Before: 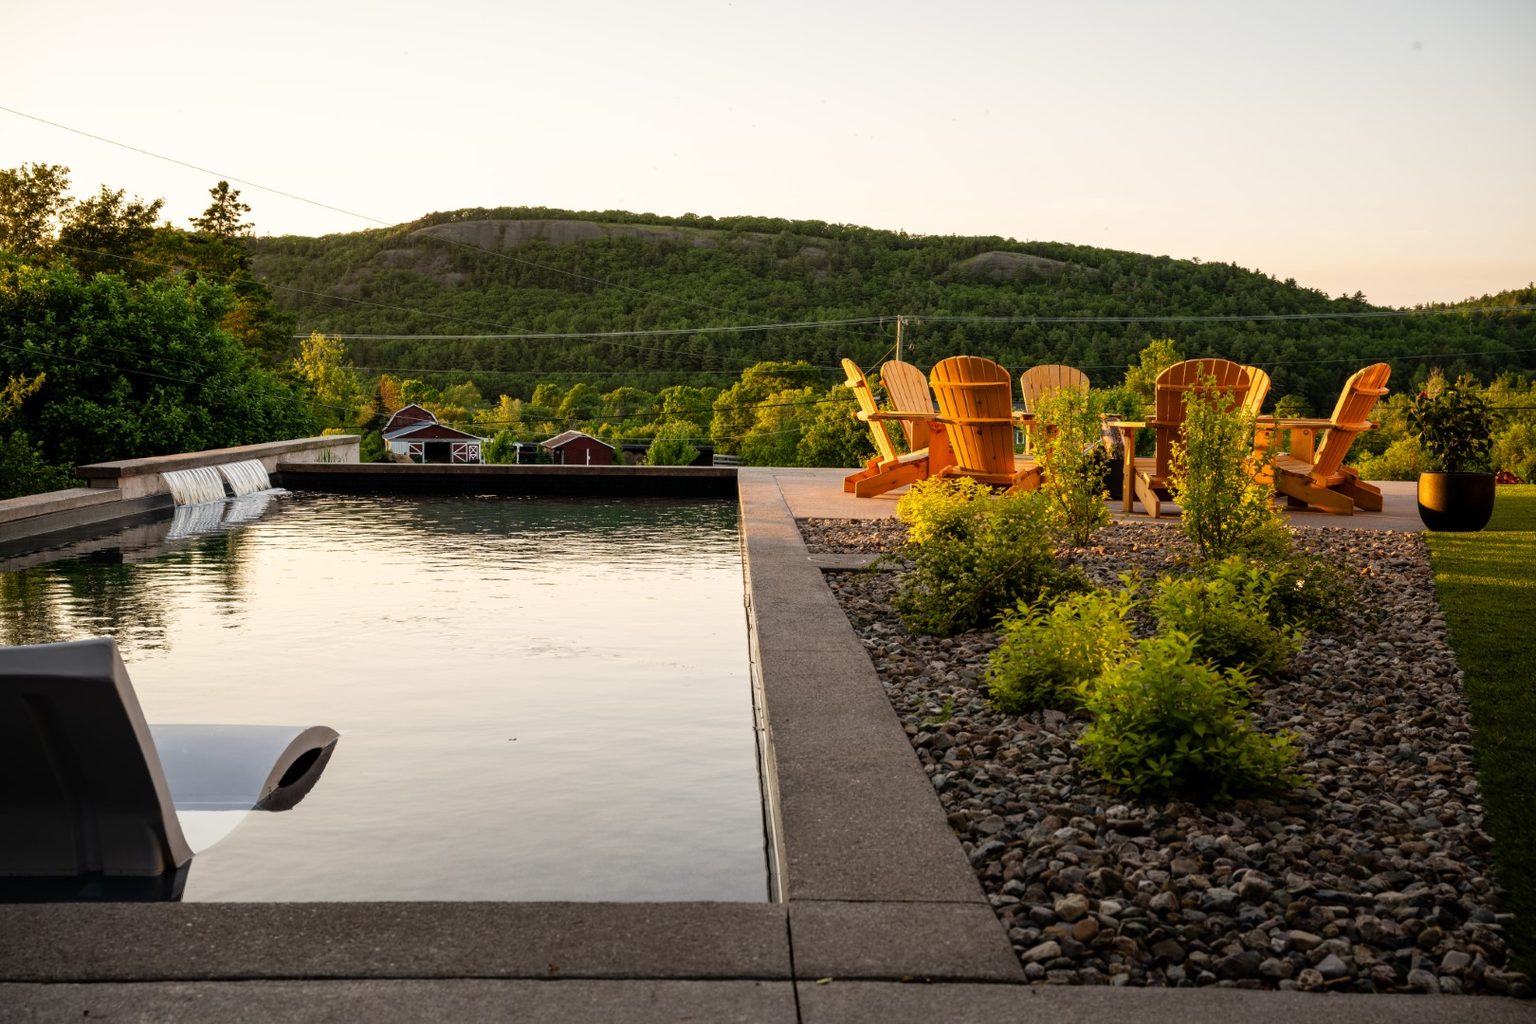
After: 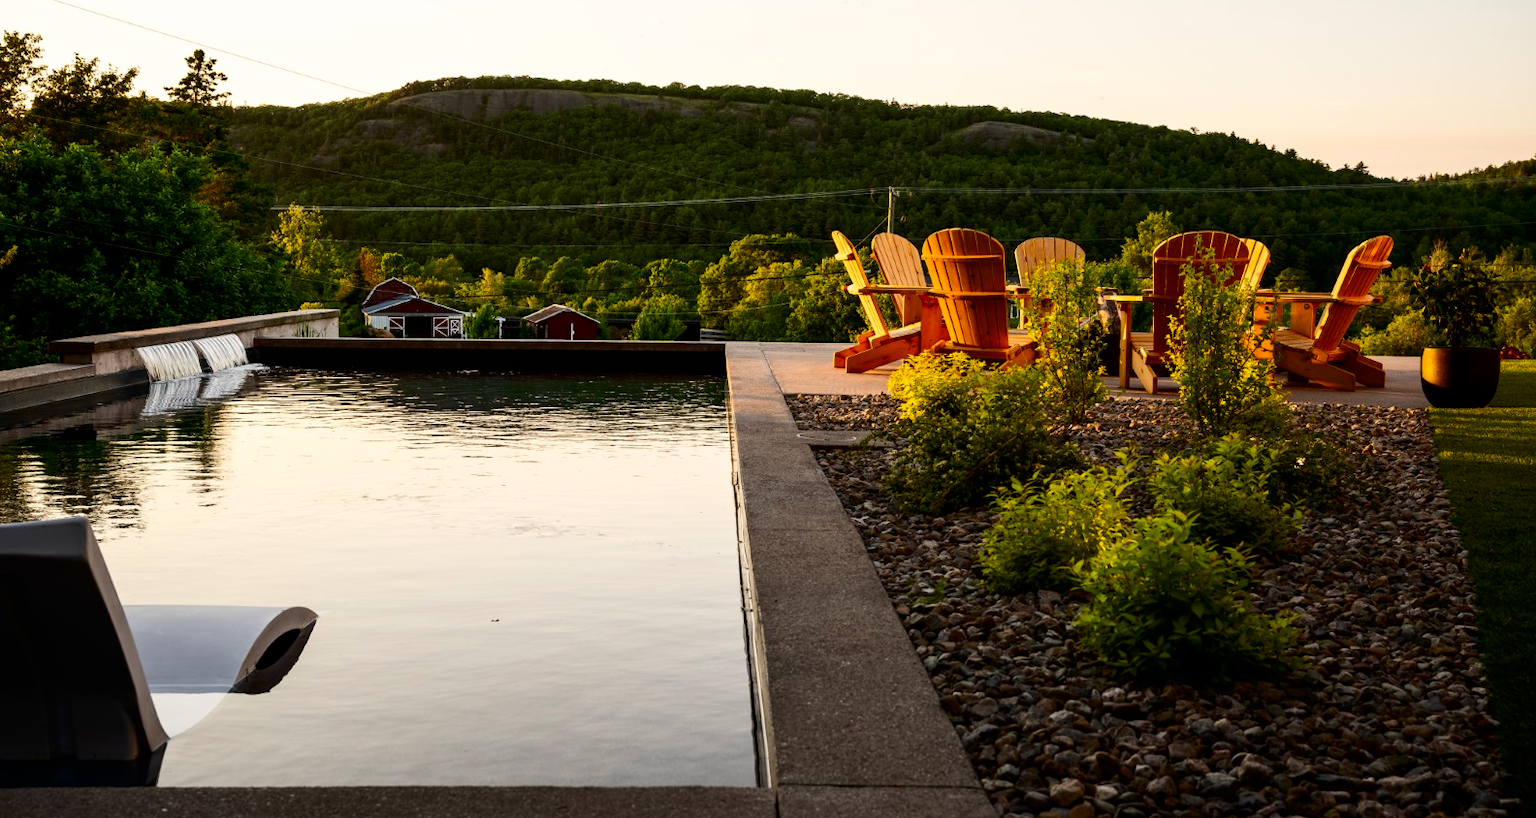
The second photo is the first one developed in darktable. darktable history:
crop and rotate: left 1.864%, top 12.994%, right 0.307%, bottom 8.794%
contrast brightness saturation: contrast 0.204, brightness -0.111, saturation 0.104
